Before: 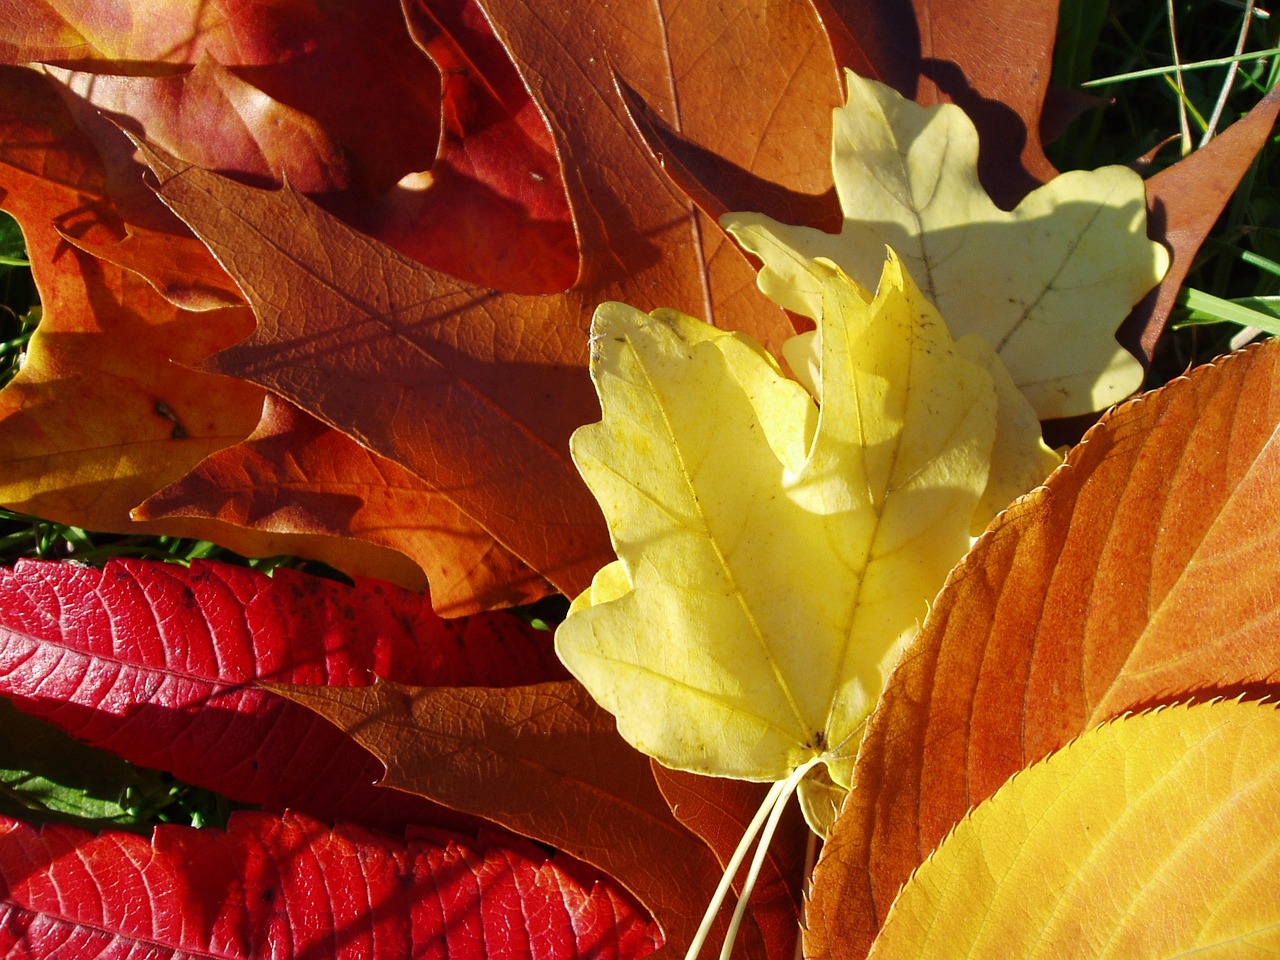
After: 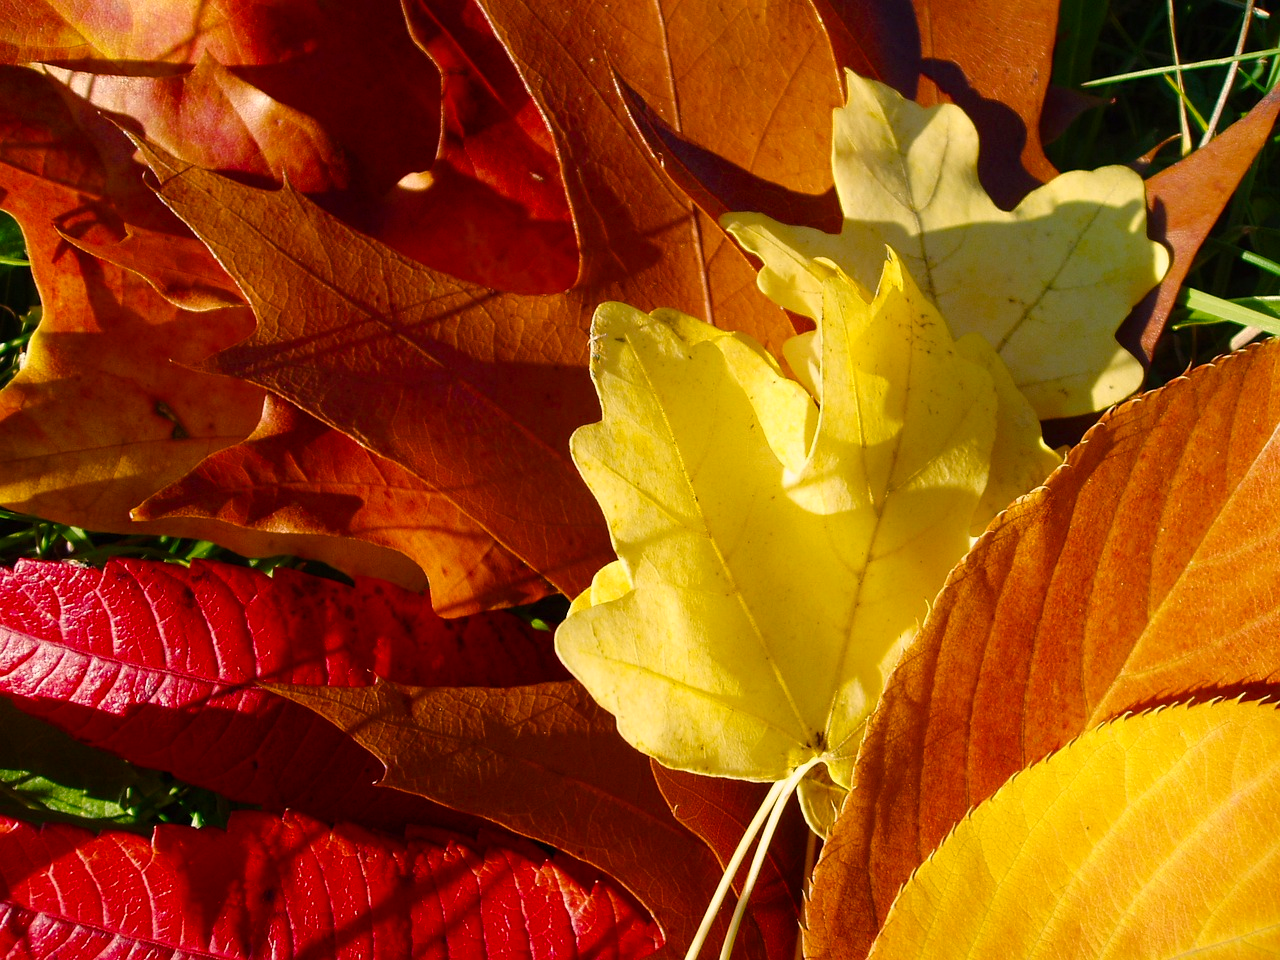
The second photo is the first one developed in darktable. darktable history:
color balance rgb: highlights gain › chroma 3.794%, highlights gain › hue 57.82°, perceptual saturation grading › global saturation 20%, perceptual saturation grading › highlights -24.906%, perceptual saturation grading › shadows 24.033%, global vibrance 25.342%
